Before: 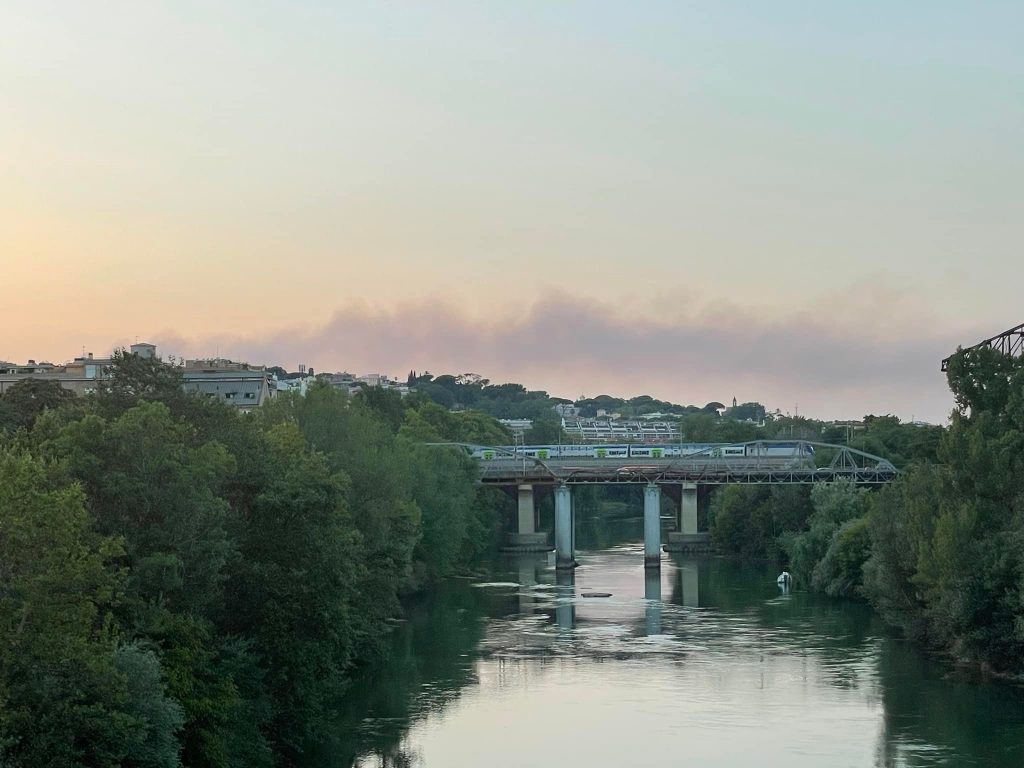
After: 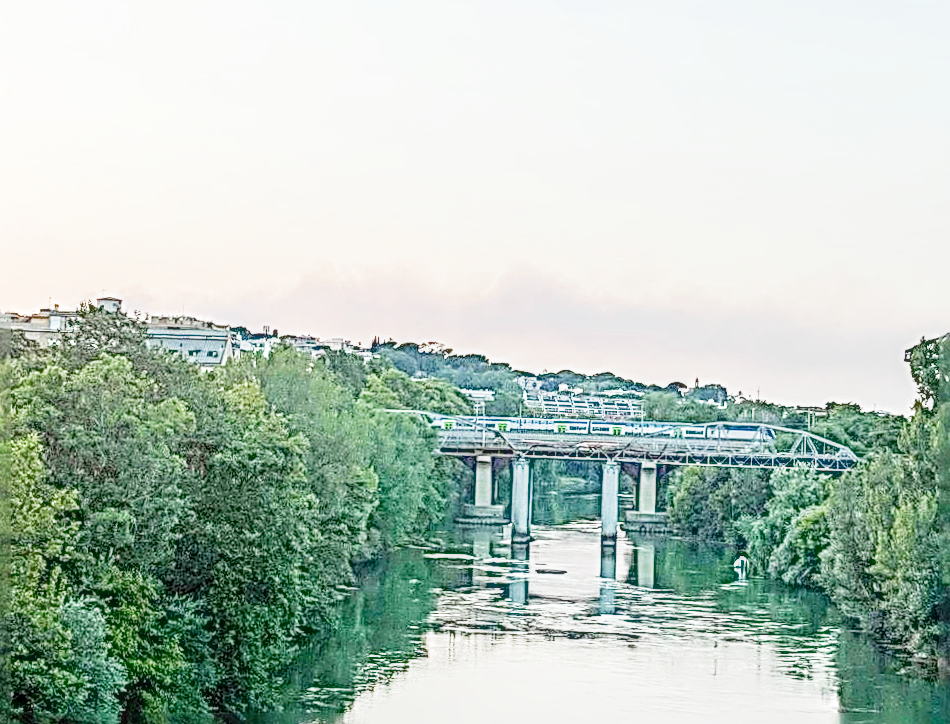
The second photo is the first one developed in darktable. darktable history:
tone curve: curves: ch0 [(0, 0) (0.004, 0.001) (0.02, 0.008) (0.218, 0.218) (0.664, 0.774) (0.832, 0.914) (1, 1)], preserve colors none
crop and rotate: angle -2.38°
rotate and perspective: rotation 0.226°, lens shift (vertical) -0.042, crop left 0.023, crop right 0.982, crop top 0.006, crop bottom 0.994
filmic rgb: middle gray luminance 4.29%, black relative exposure -13 EV, white relative exposure 5 EV, threshold 6 EV, target black luminance 0%, hardness 5.19, latitude 59.69%, contrast 0.767, highlights saturation mix 5%, shadows ↔ highlights balance 25.95%, add noise in highlights 0, color science v3 (2019), use custom middle-gray values true, iterations of high-quality reconstruction 0, contrast in highlights soft, enable highlight reconstruction true
local contrast: highlights 0%, shadows 0%, detail 133%
sharpen: radius 4.001, amount 2
